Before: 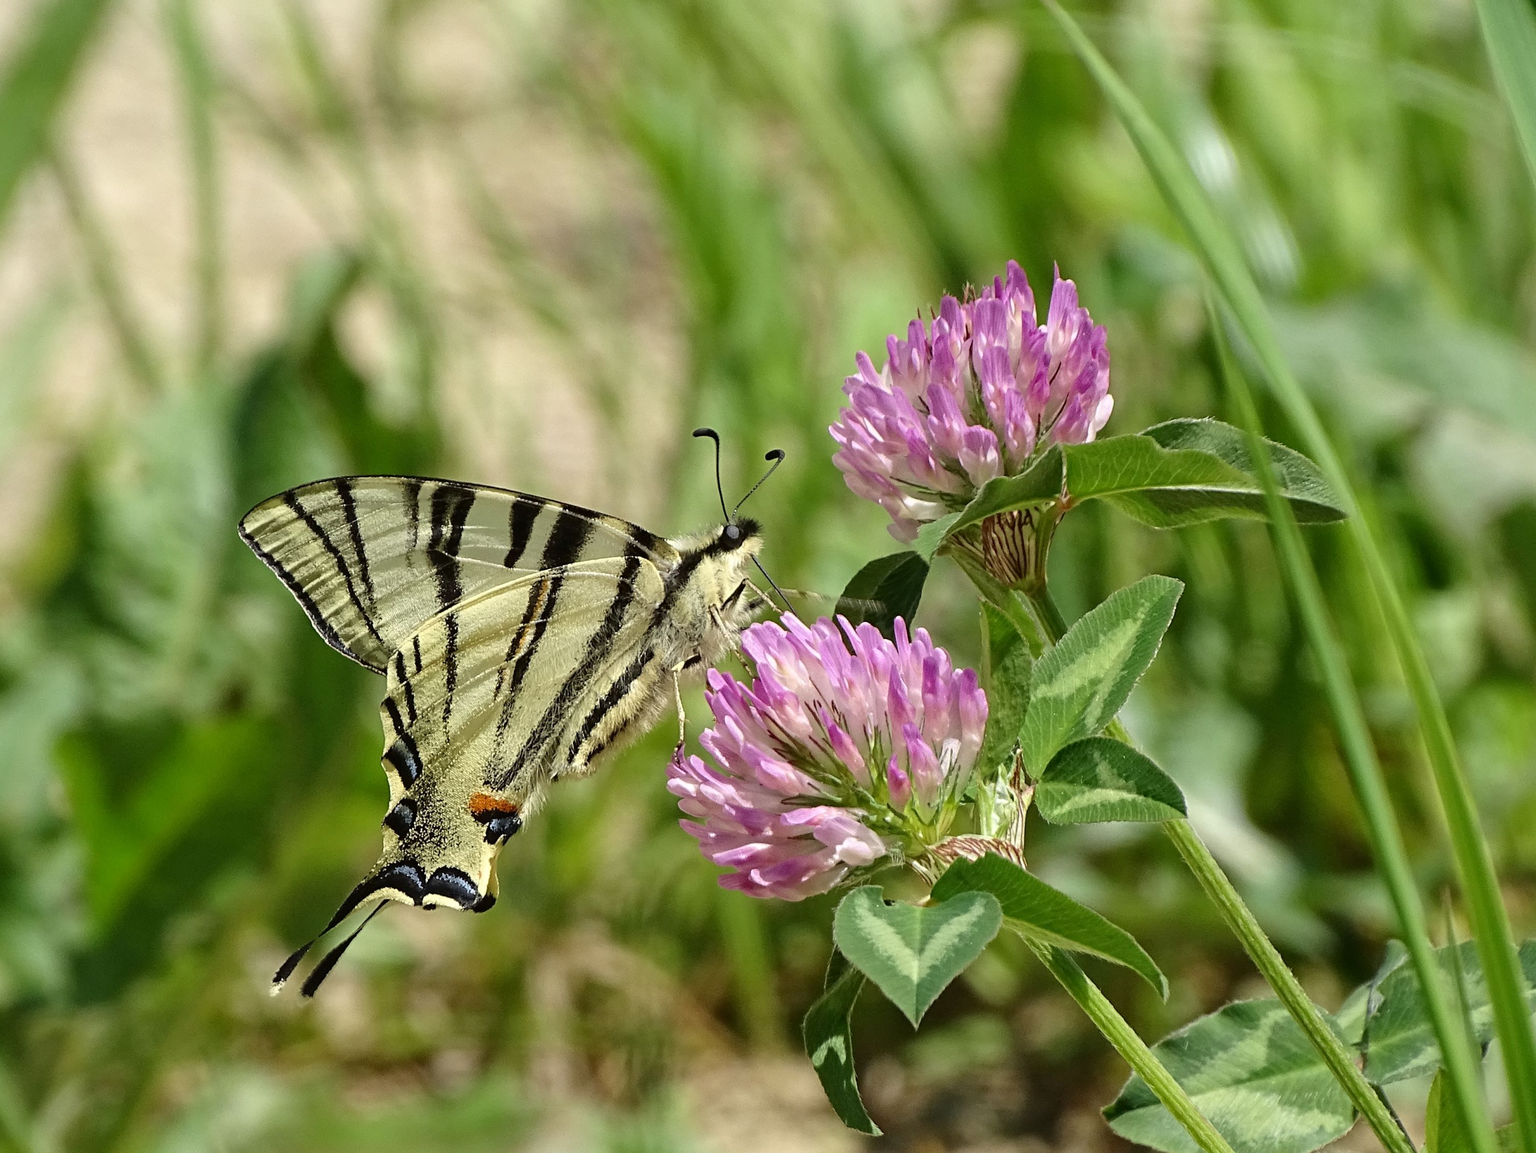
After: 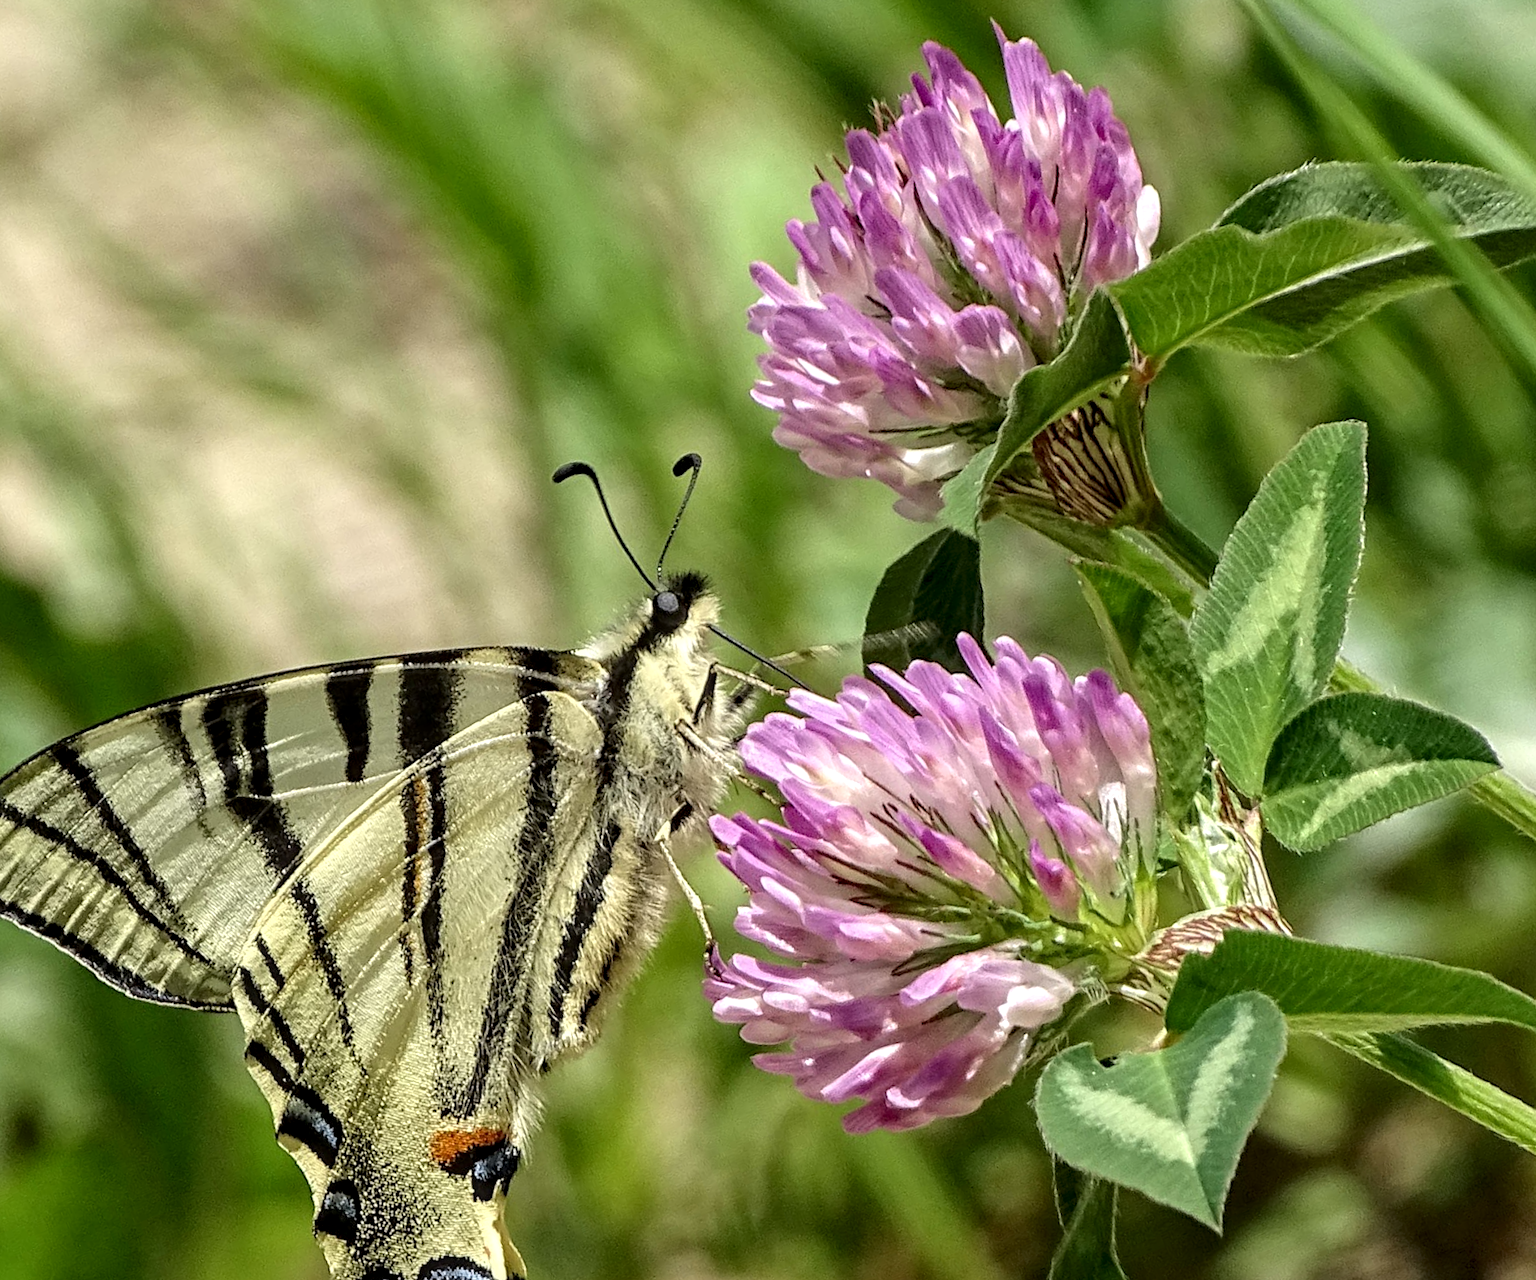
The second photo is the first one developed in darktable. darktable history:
local contrast: highlights 58%, detail 146%
crop and rotate: angle 20.93°, left 6.858%, right 4.122%, bottom 1.114%
